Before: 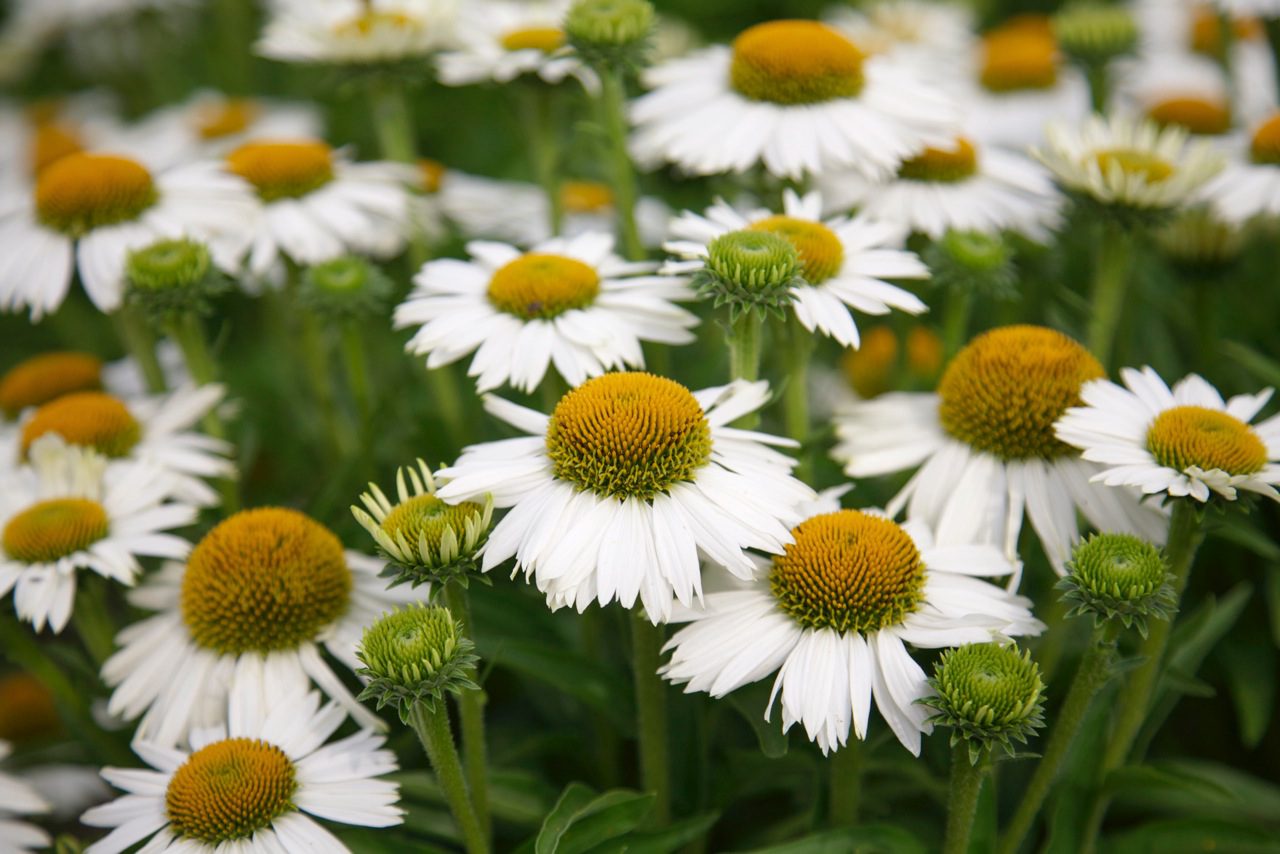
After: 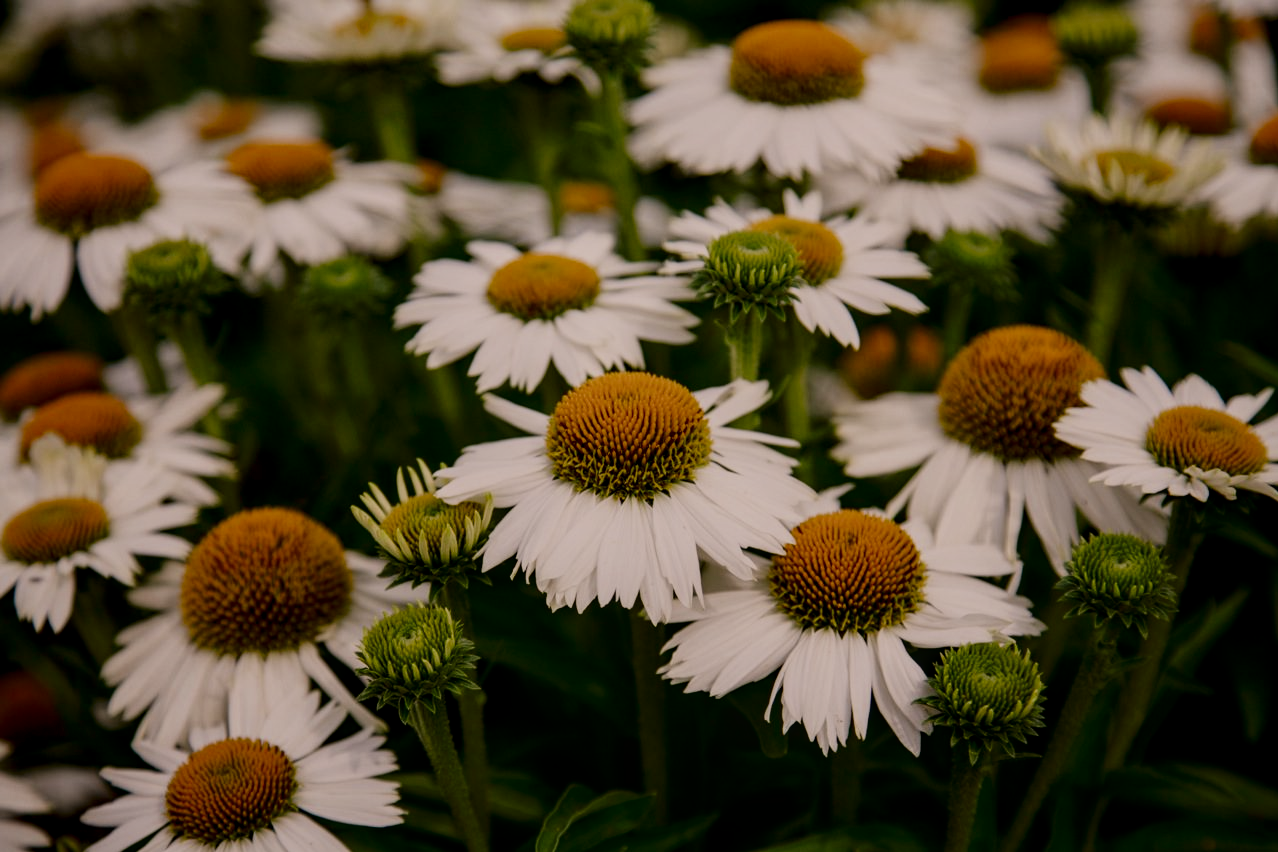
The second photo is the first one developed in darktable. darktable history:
color calibration: illuminant same as pipeline (D50), adaptation none (bypass), gamut compression 1.72
white balance: red 1.127, blue 0.943
tone equalizer: -8 EV -0.417 EV, -7 EV -0.389 EV, -6 EV -0.333 EV, -5 EV -0.222 EV, -3 EV 0.222 EV, -2 EV 0.333 EV, -1 EV 0.389 EV, +0 EV 0.417 EV, edges refinement/feathering 500, mask exposure compensation -1.25 EV, preserve details no
exposure: exposure 0.014 EV, compensate highlight preservation false
crop: top 0.05%, bottom 0.098%
local contrast: on, module defaults
filmic rgb: black relative exposure -7.32 EV, white relative exposure 5.09 EV, hardness 3.2
contrast brightness saturation: brightness -0.52
